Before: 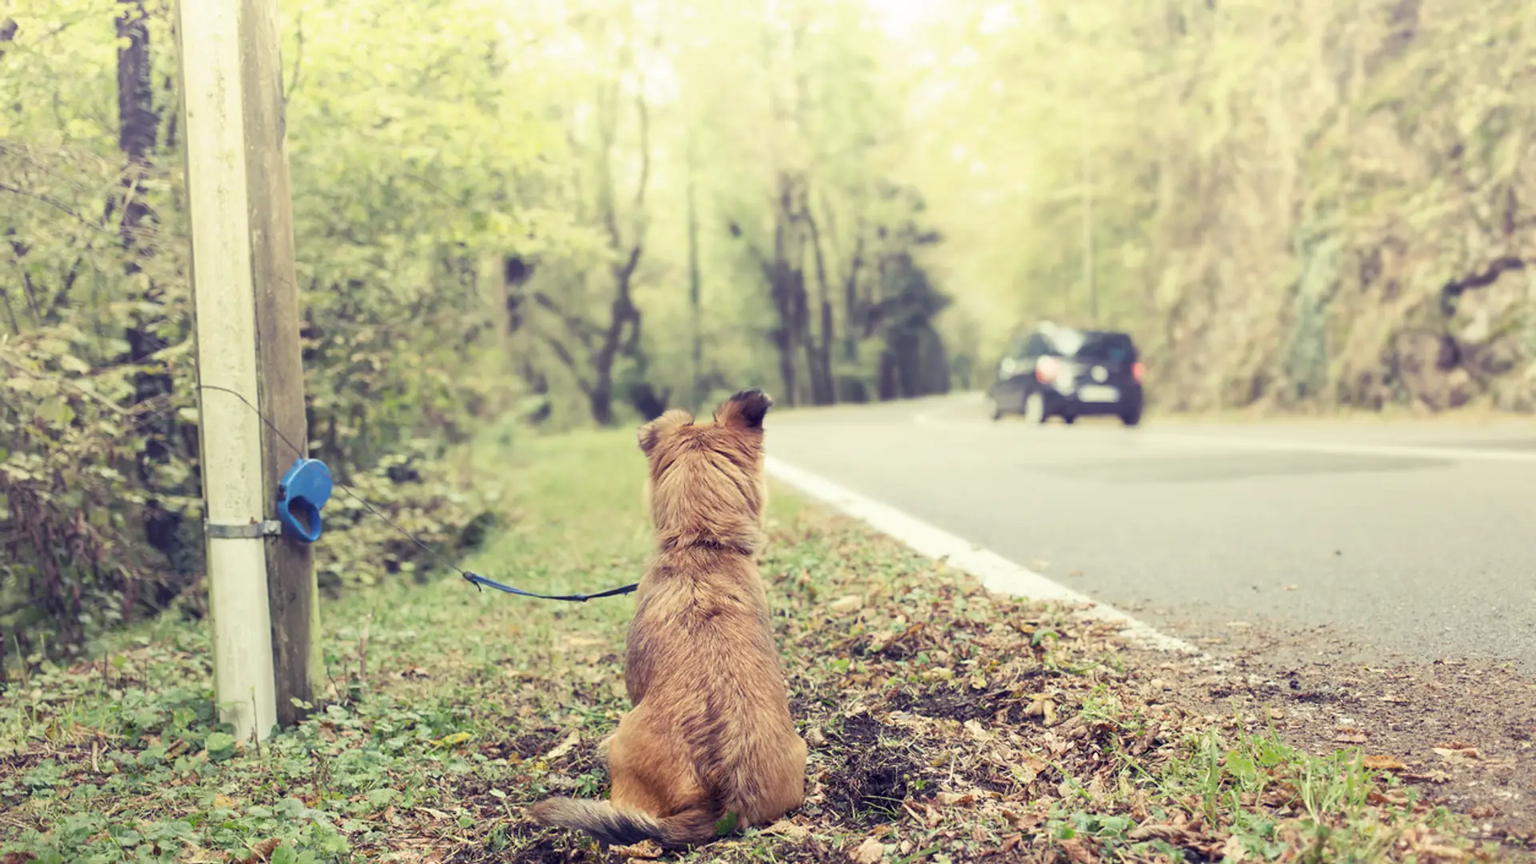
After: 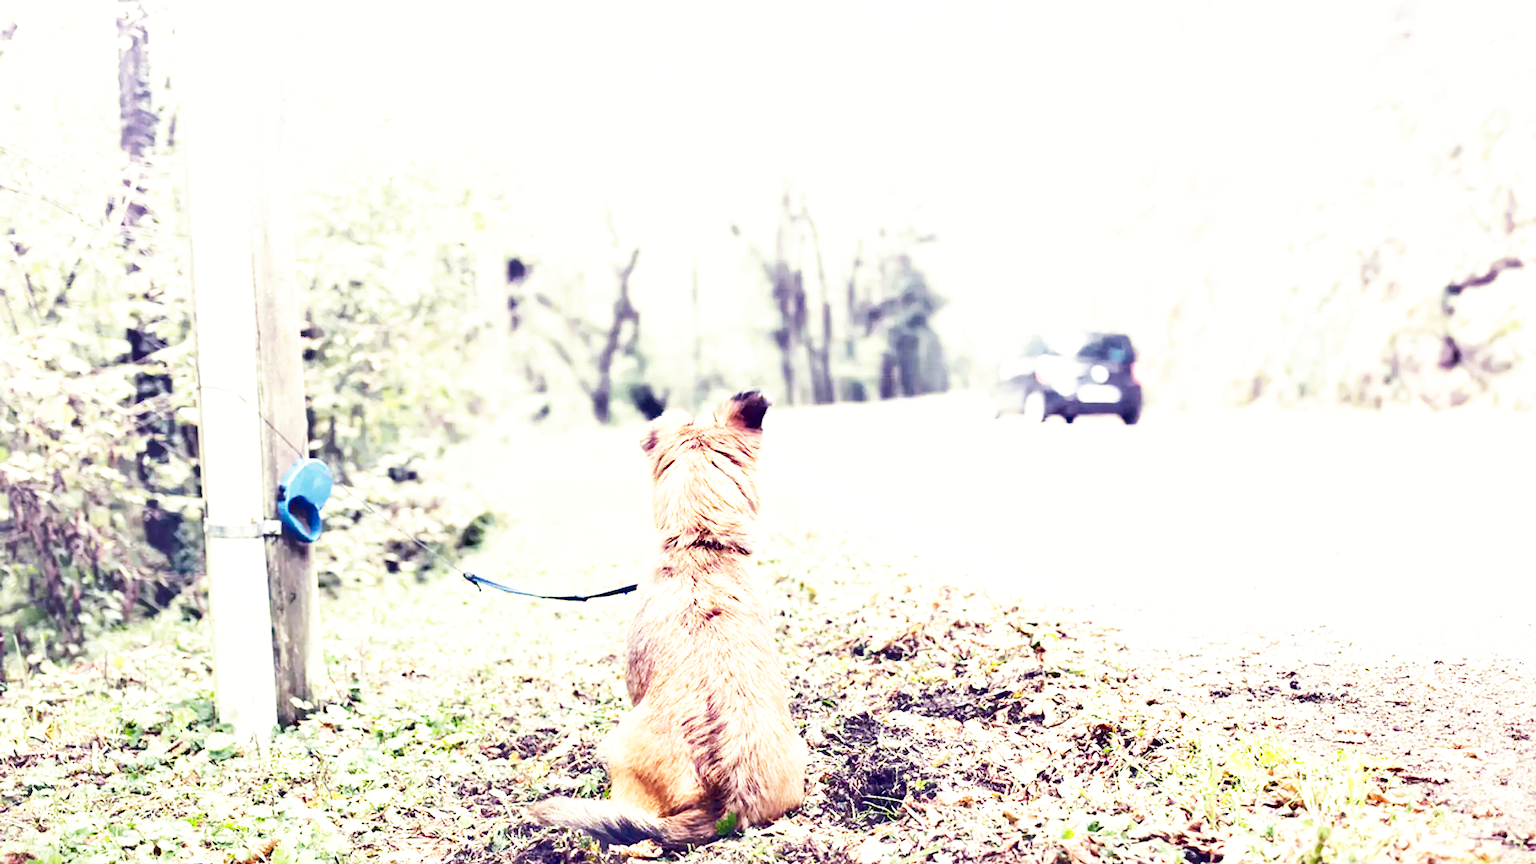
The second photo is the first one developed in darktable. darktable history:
base curve: curves: ch0 [(0, 0) (0.012, 0.01) (0.073, 0.168) (0.31, 0.711) (0.645, 0.957) (1, 1)], preserve colors none
exposure: black level correction 0, exposure 1.124 EV, compensate highlight preservation false
shadows and highlights: low approximation 0.01, soften with gaussian
